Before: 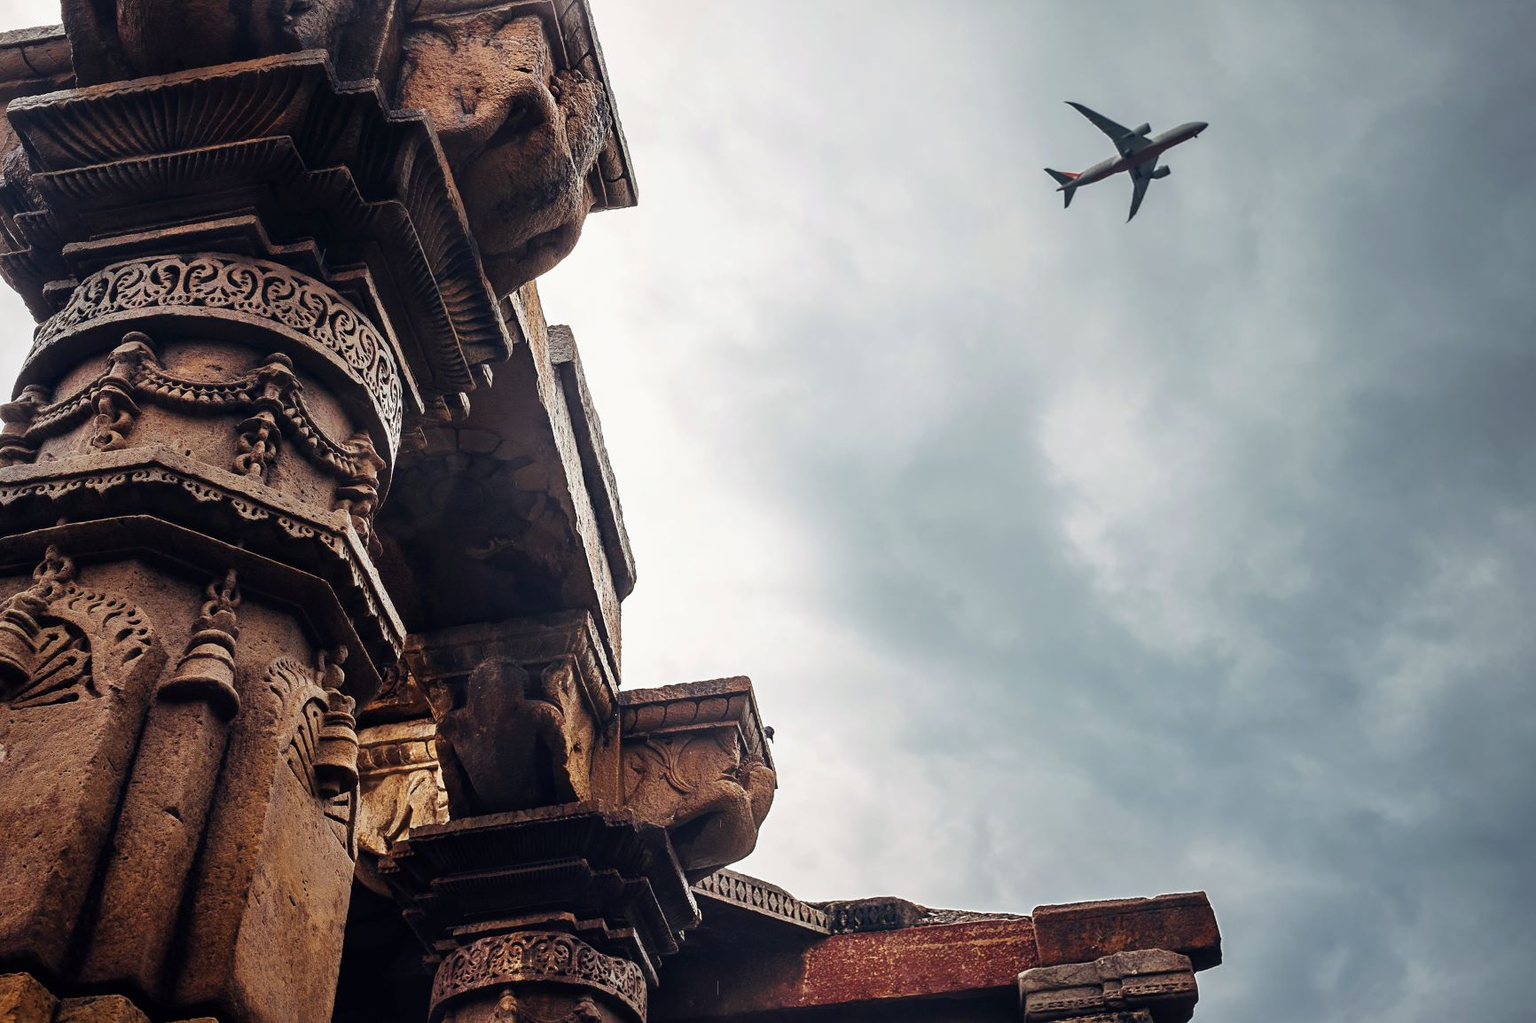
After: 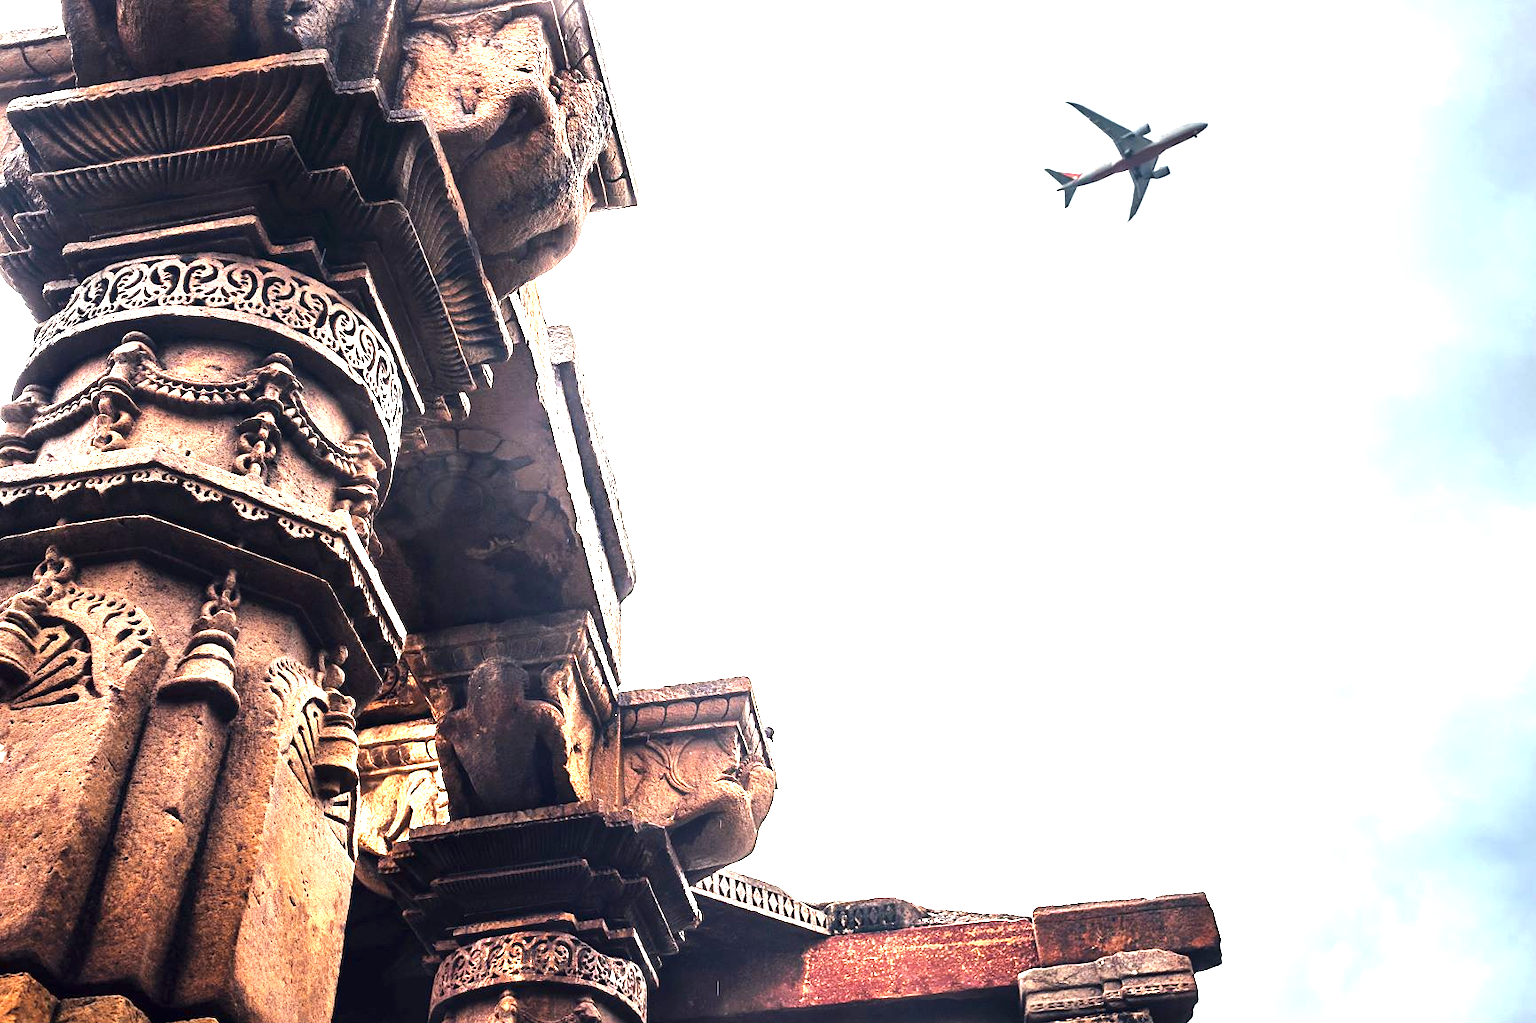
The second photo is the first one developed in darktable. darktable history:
tone equalizer: -8 EV -0.417 EV, -7 EV -0.389 EV, -6 EV -0.333 EV, -5 EV -0.222 EV, -3 EV 0.222 EV, -2 EV 0.333 EV, -1 EV 0.389 EV, +0 EV 0.417 EV, edges refinement/feathering 500, mask exposure compensation -1.57 EV, preserve details no
exposure: black level correction 0, exposure 1.9 EV, compensate highlight preservation false
